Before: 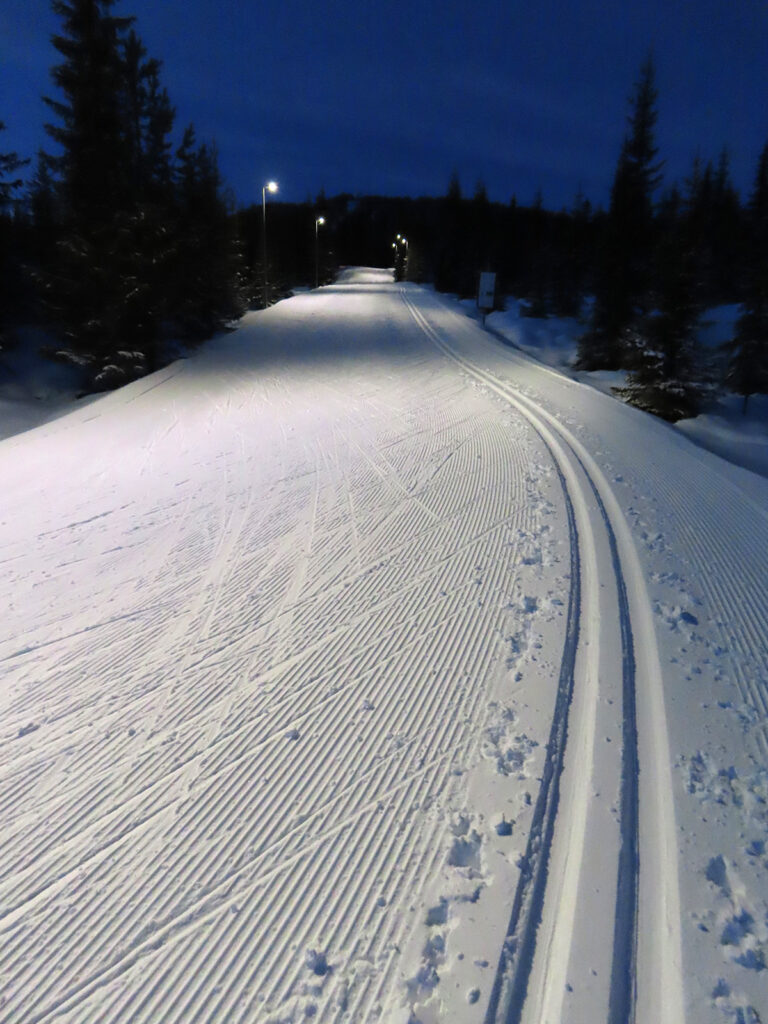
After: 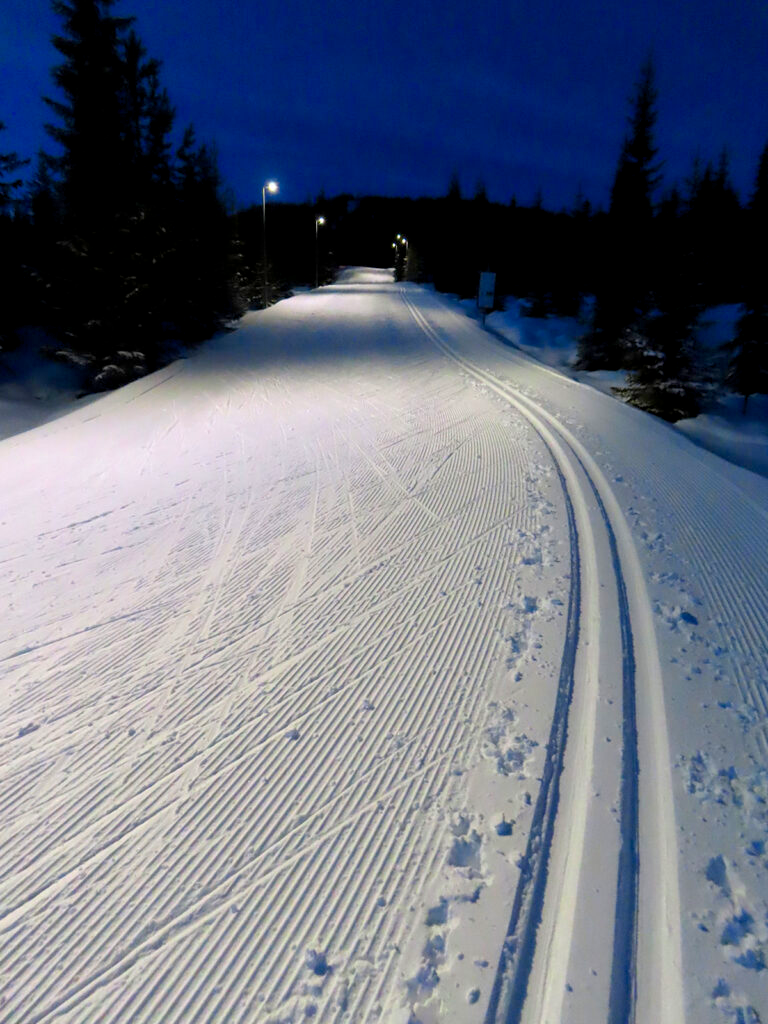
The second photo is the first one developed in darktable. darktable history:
color balance rgb: global offset › luminance -0.403%, linear chroma grading › shadows 16.31%, perceptual saturation grading › global saturation 24.877%
